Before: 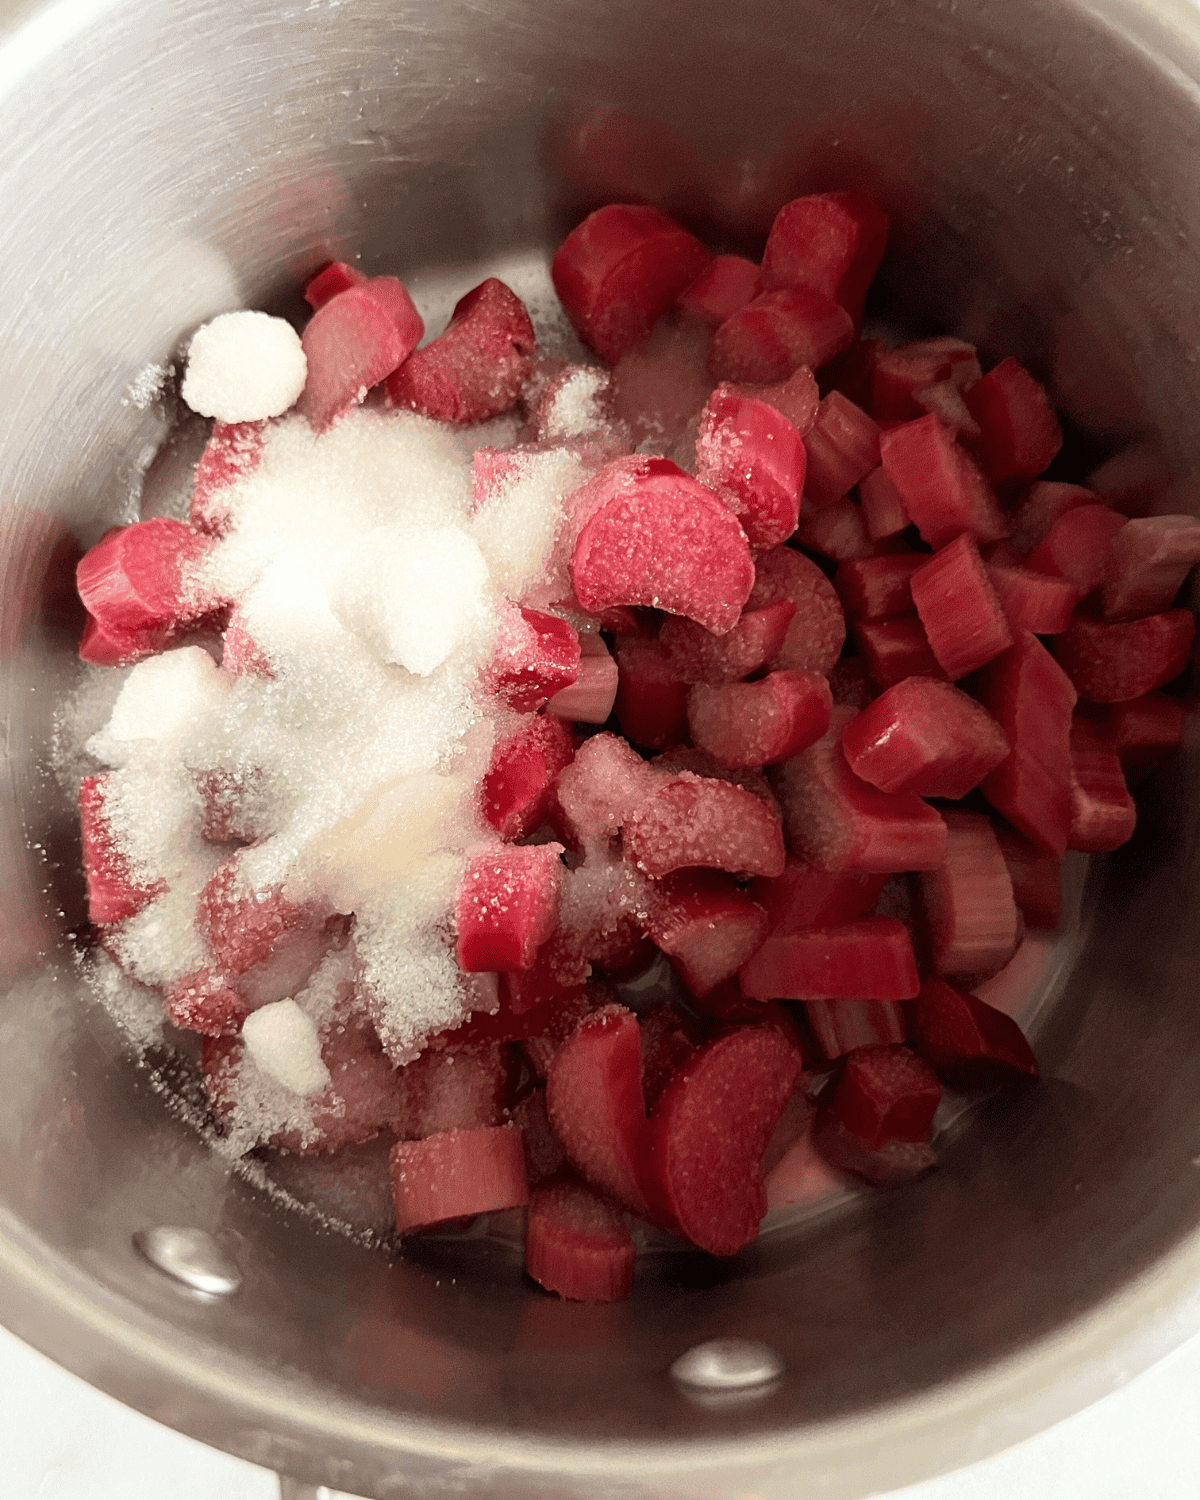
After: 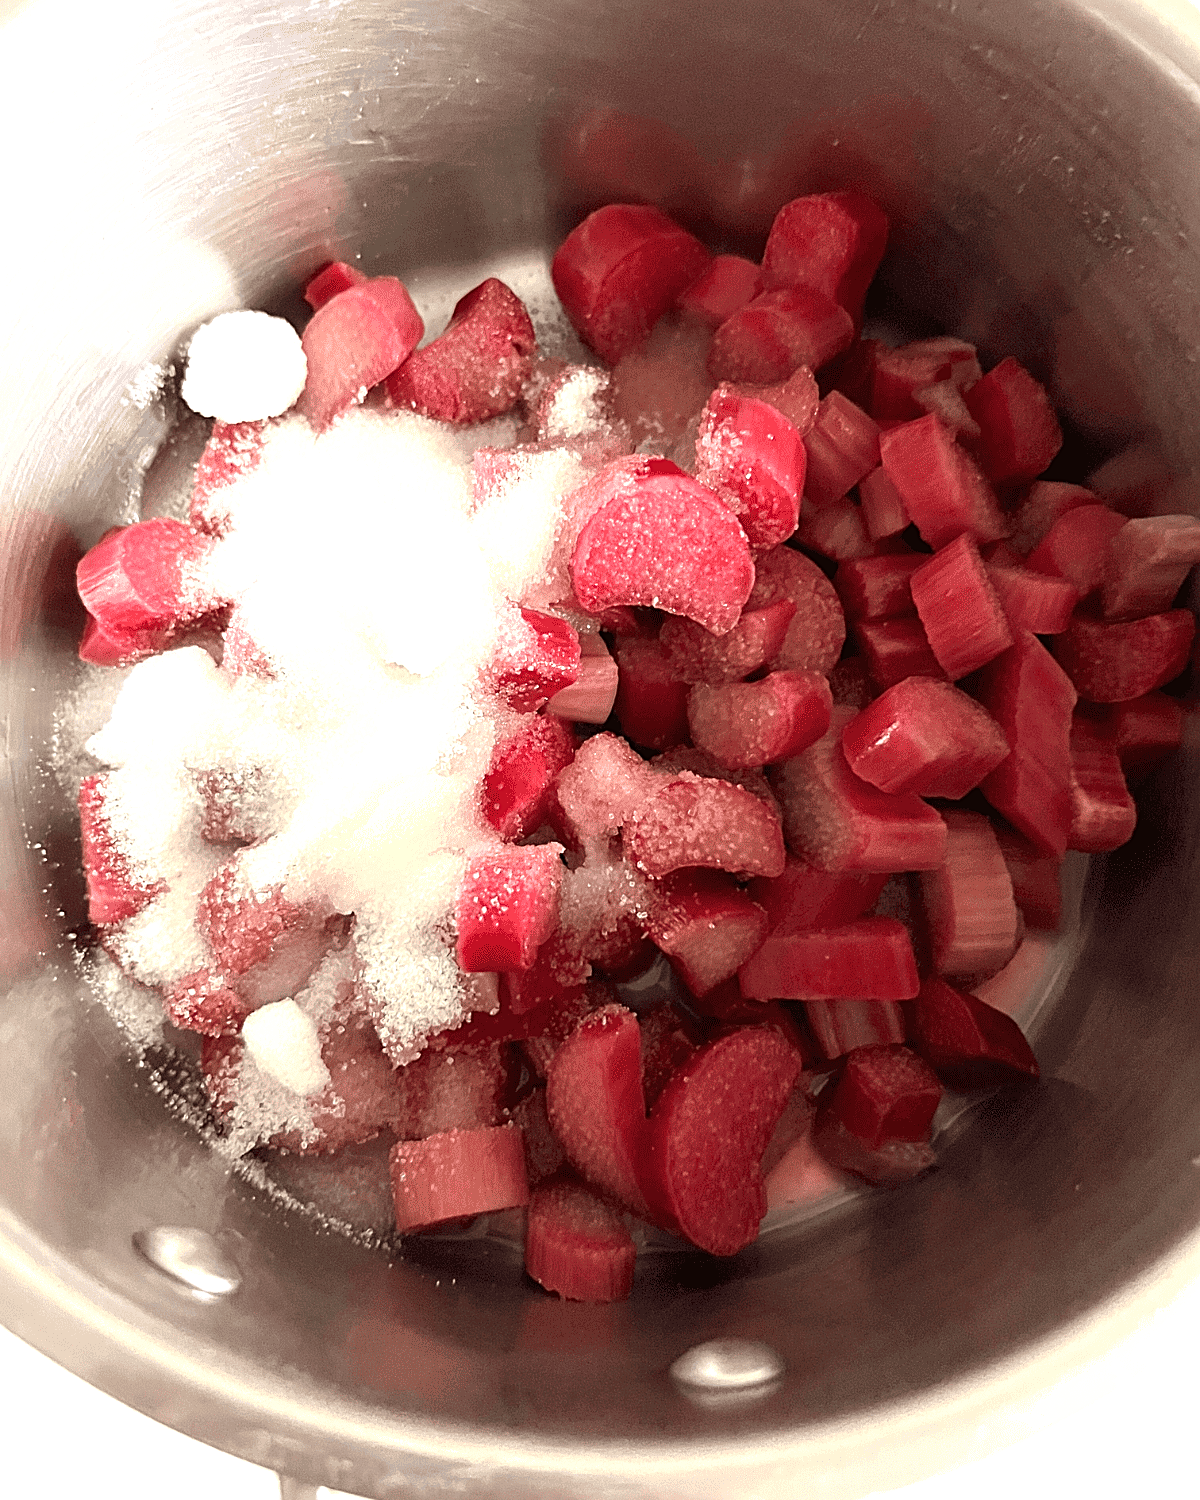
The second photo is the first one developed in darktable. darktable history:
sharpen: on, module defaults
exposure: exposure 0.74 EV, compensate highlight preservation false
